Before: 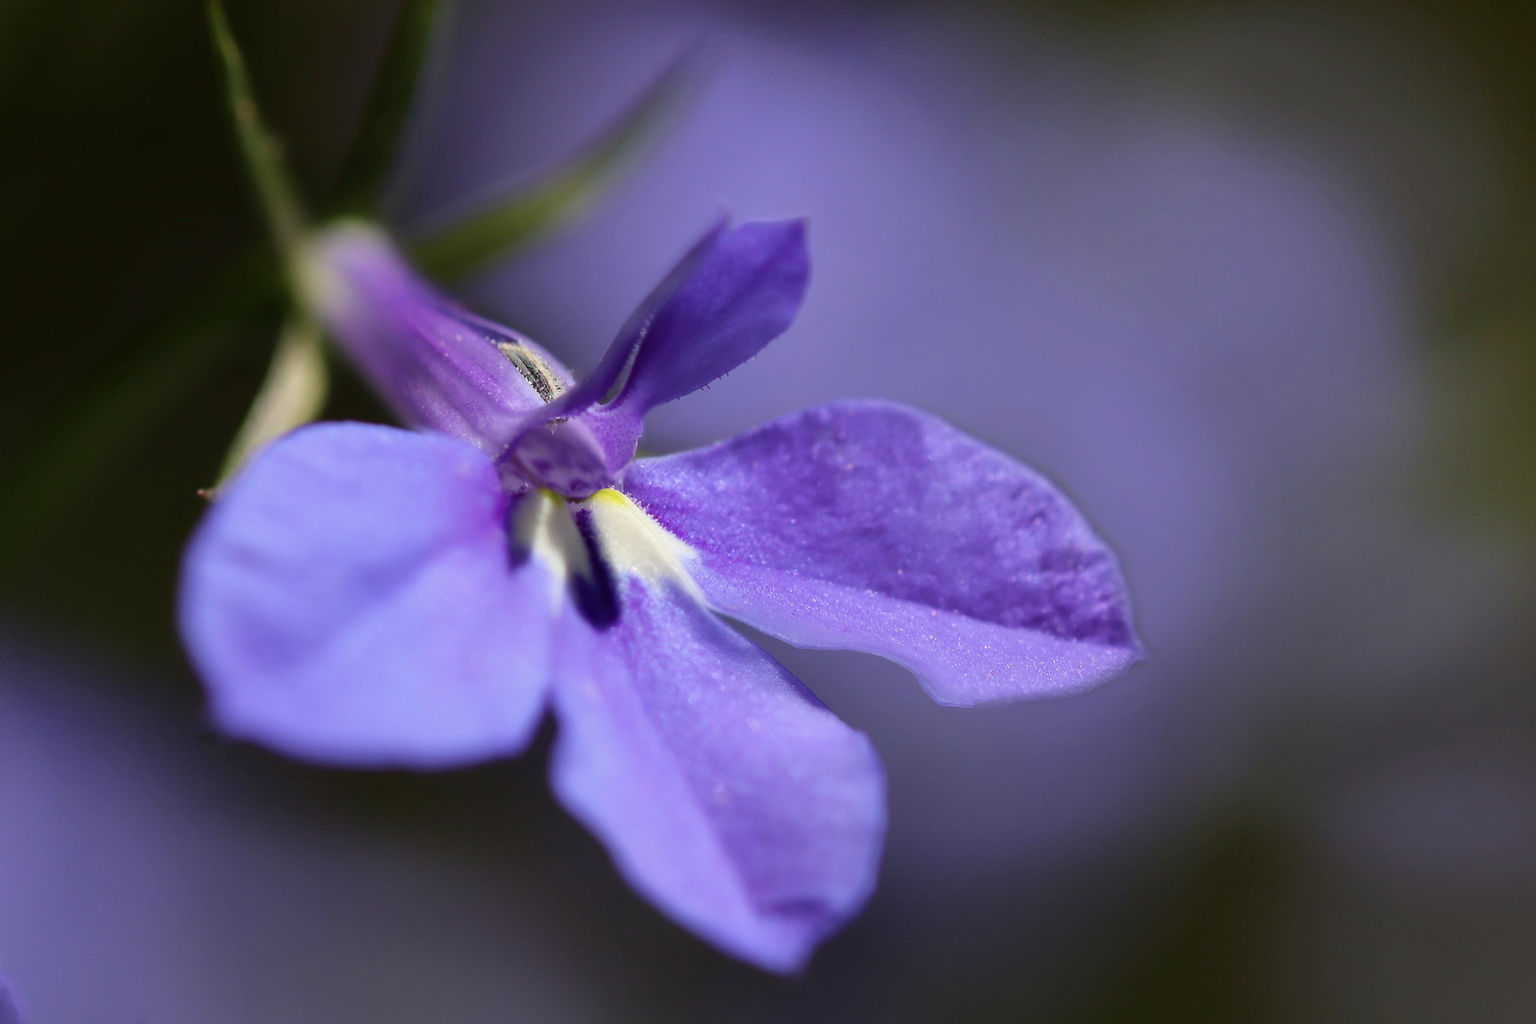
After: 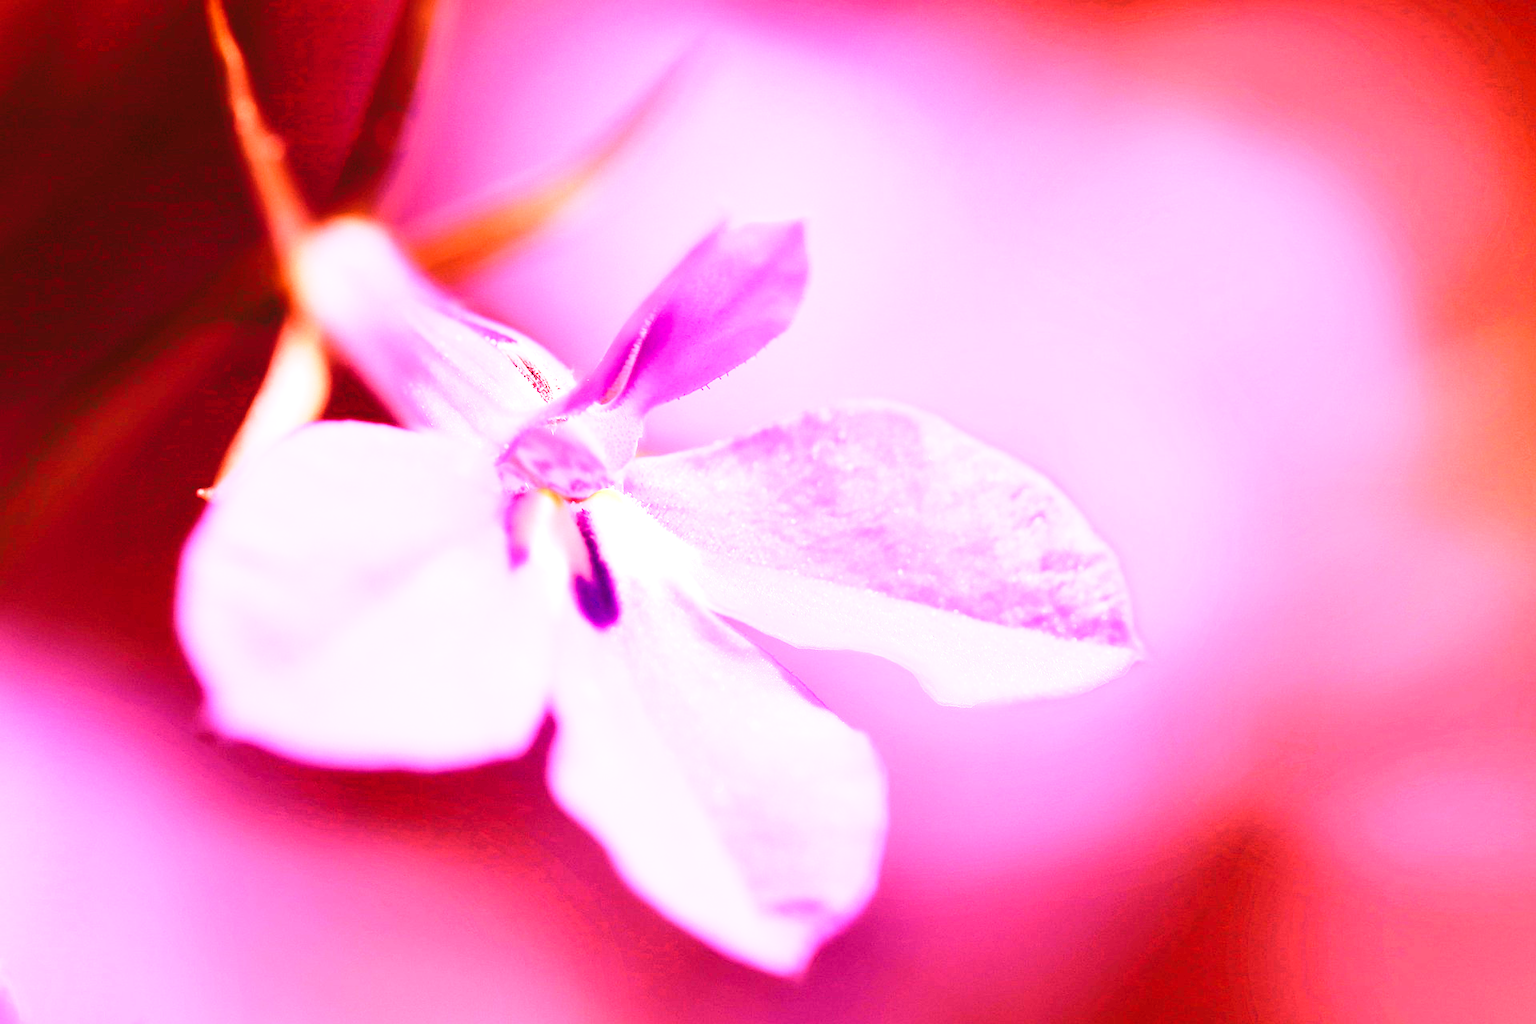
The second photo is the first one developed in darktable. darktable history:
base curve: curves: ch0 [(0, 0) (0.028, 0.03) (0.121, 0.232) (0.46, 0.748) (0.859, 0.968) (1, 1)], preserve colors none
white balance: red 4.26, blue 1.802
